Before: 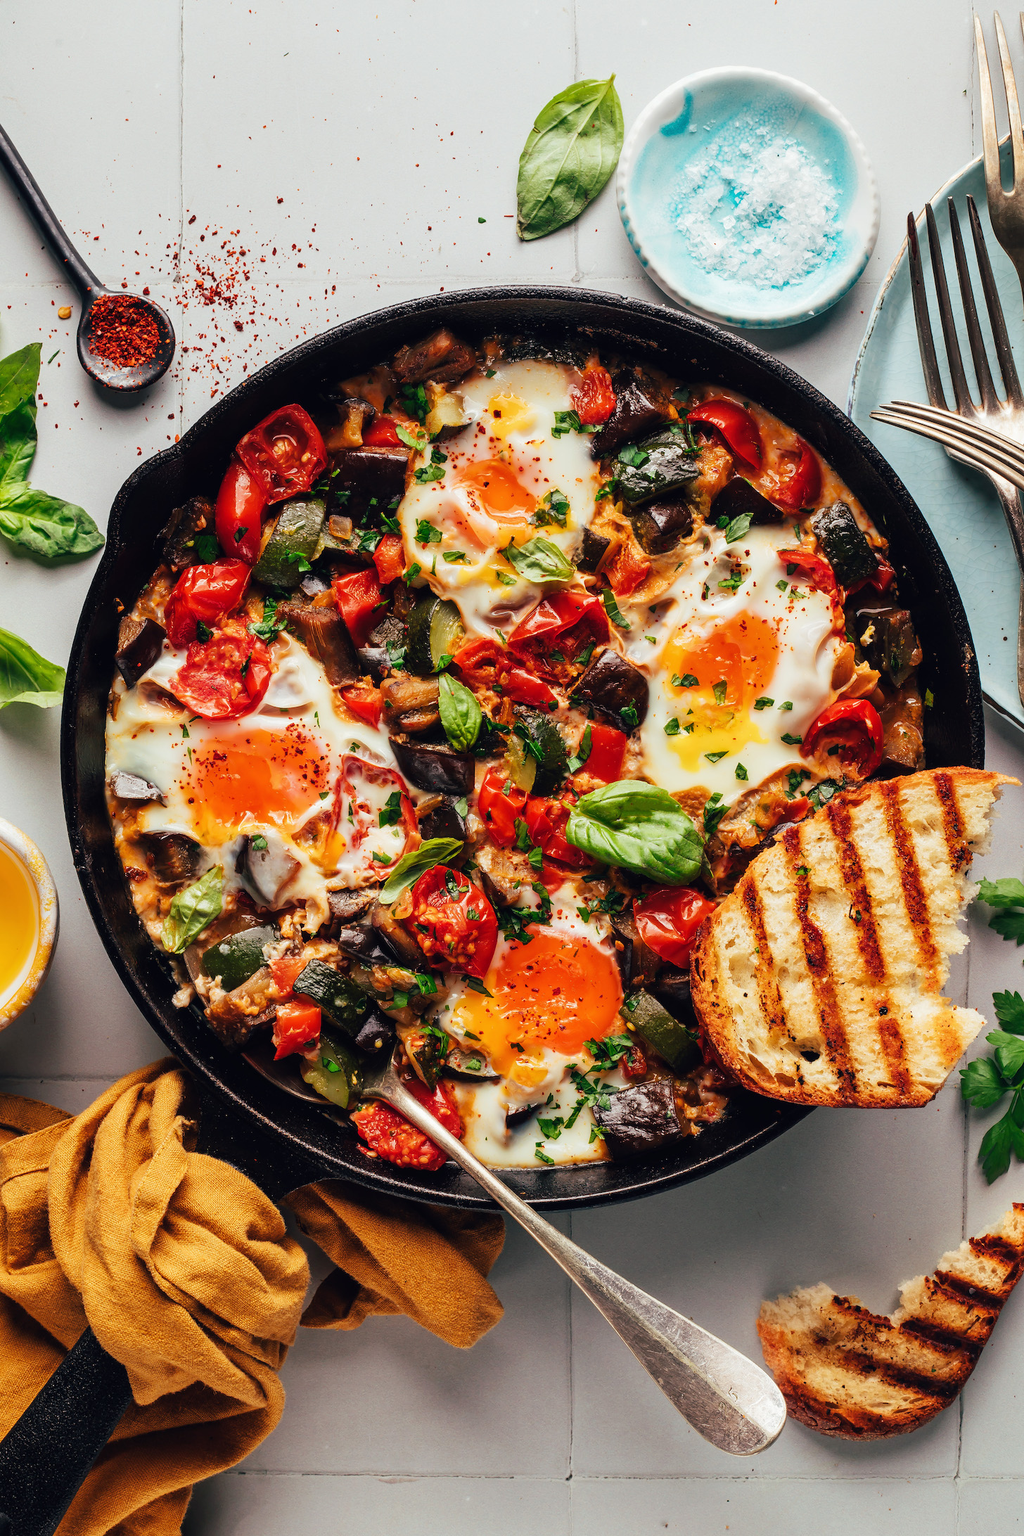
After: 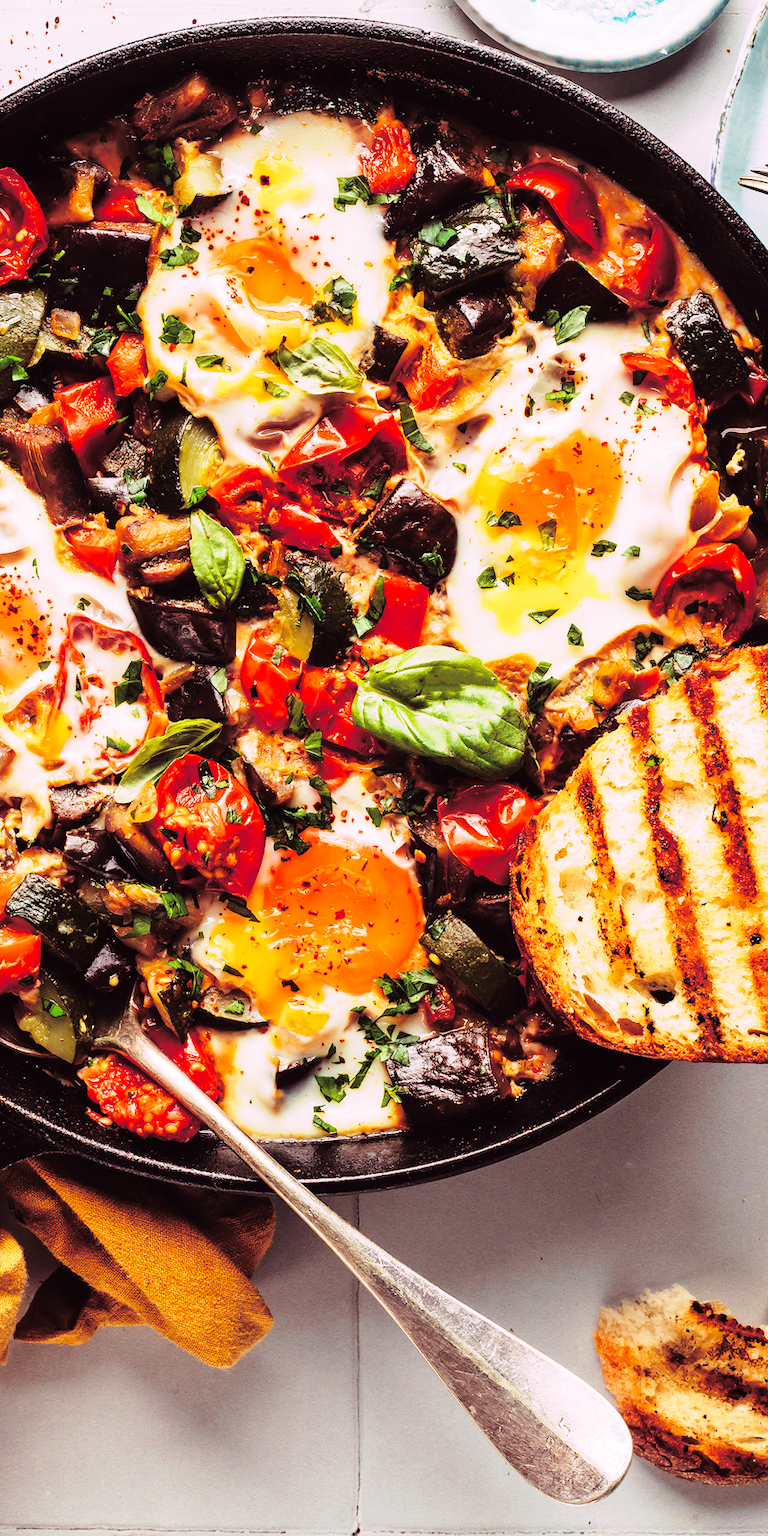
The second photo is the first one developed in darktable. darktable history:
crop and rotate: left 28.256%, top 17.734%, right 12.656%, bottom 3.573%
base curve: curves: ch0 [(0, 0) (0.028, 0.03) (0.121, 0.232) (0.46, 0.748) (0.859, 0.968) (1, 1)], preserve colors none
split-toning: highlights › hue 298.8°, highlights › saturation 0.73, compress 41.76%
